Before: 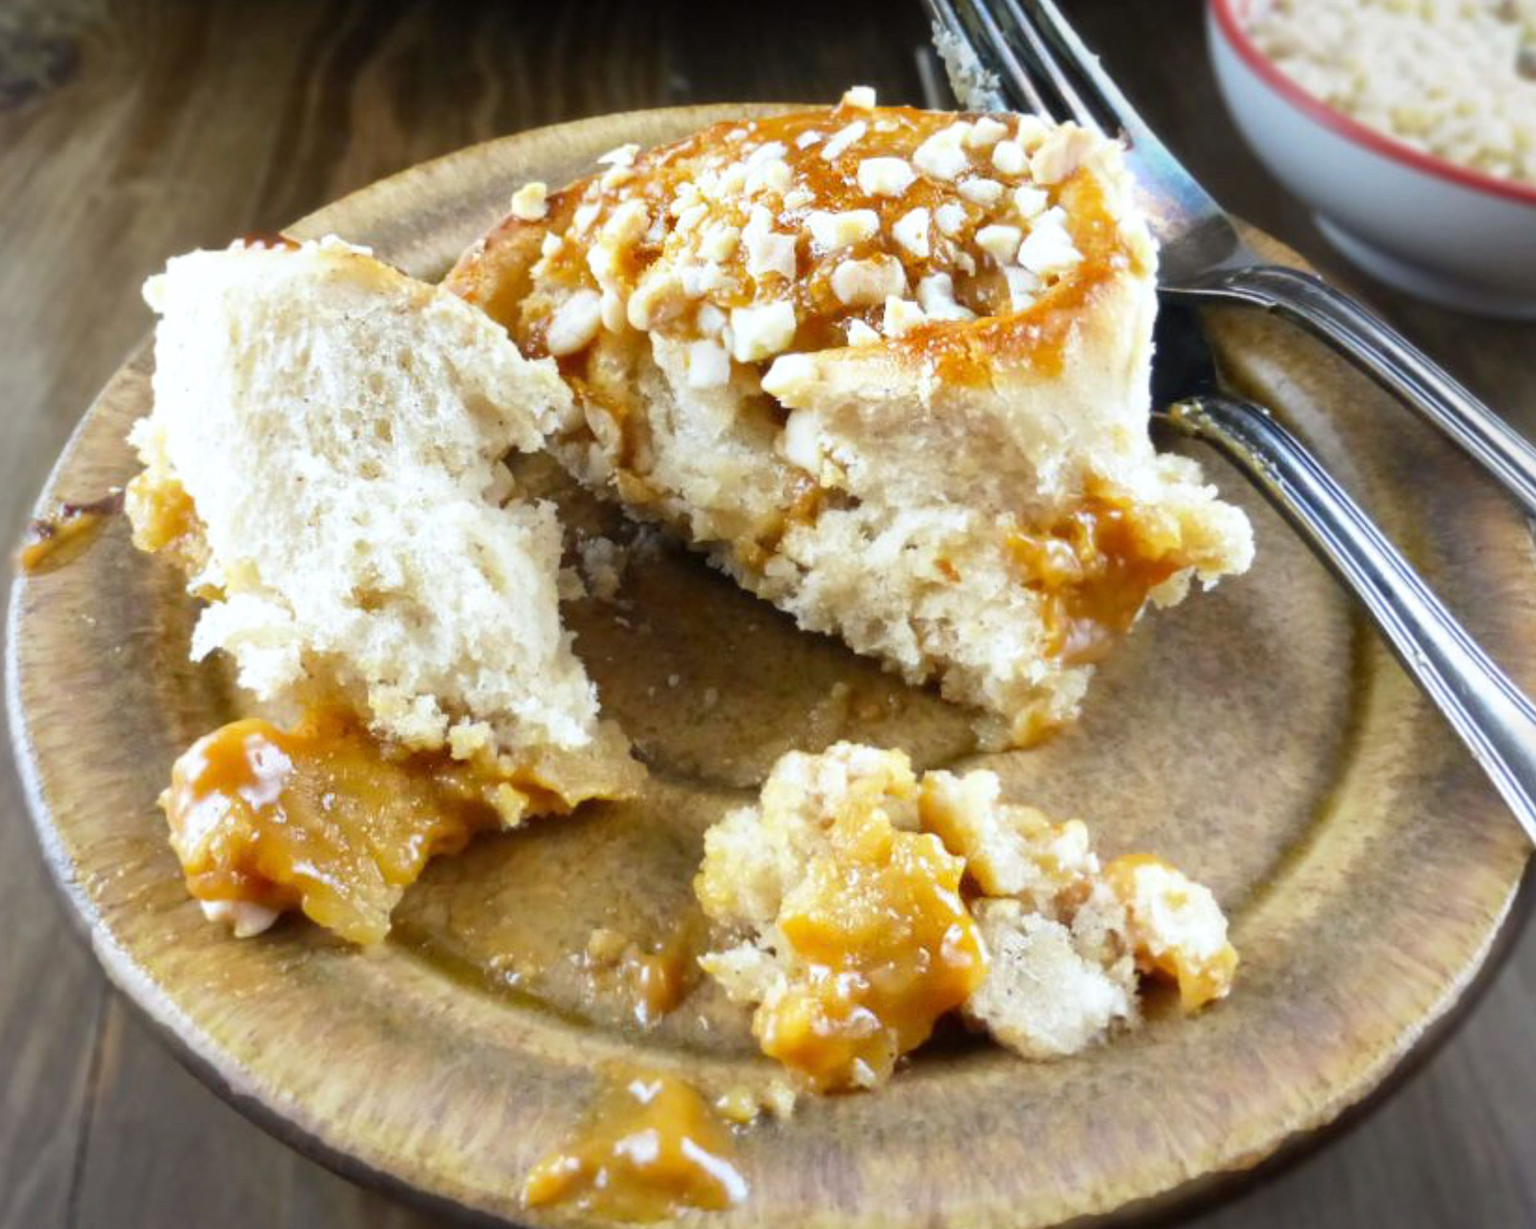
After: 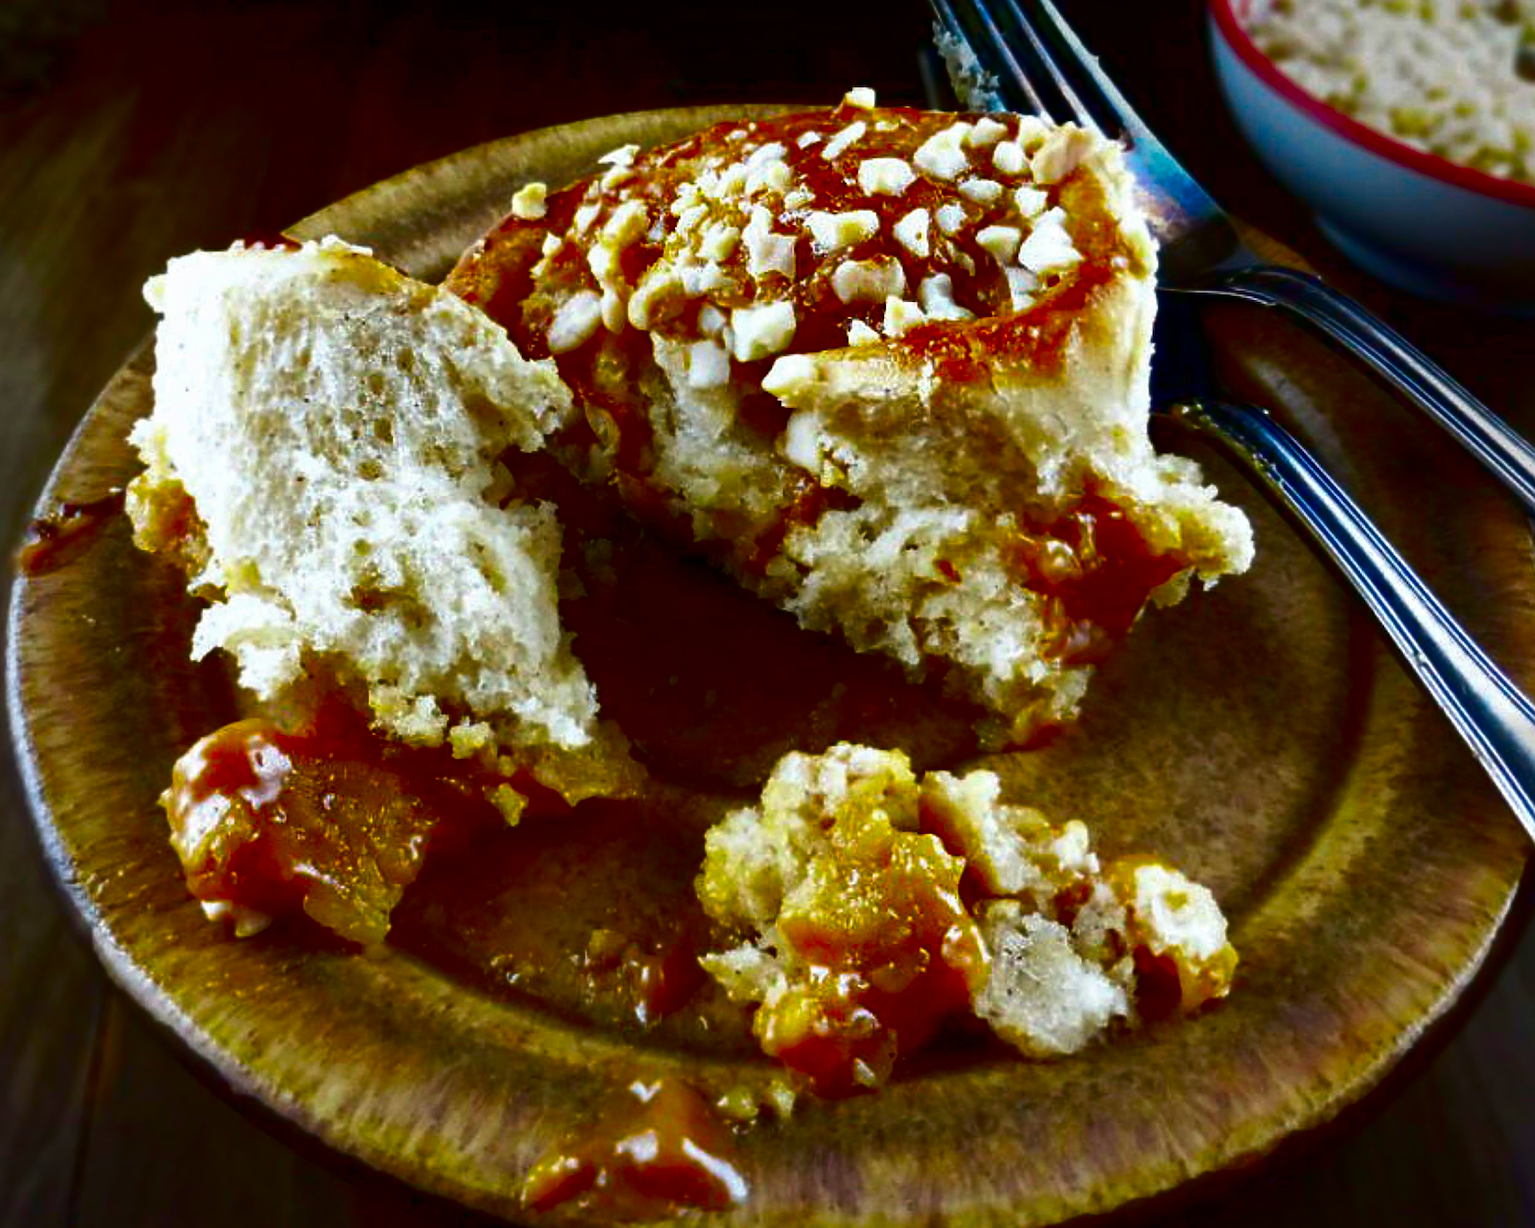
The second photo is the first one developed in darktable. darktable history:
tone equalizer: on, module defaults
sharpen: on, module defaults
contrast brightness saturation: brightness -0.993, saturation 0.987
